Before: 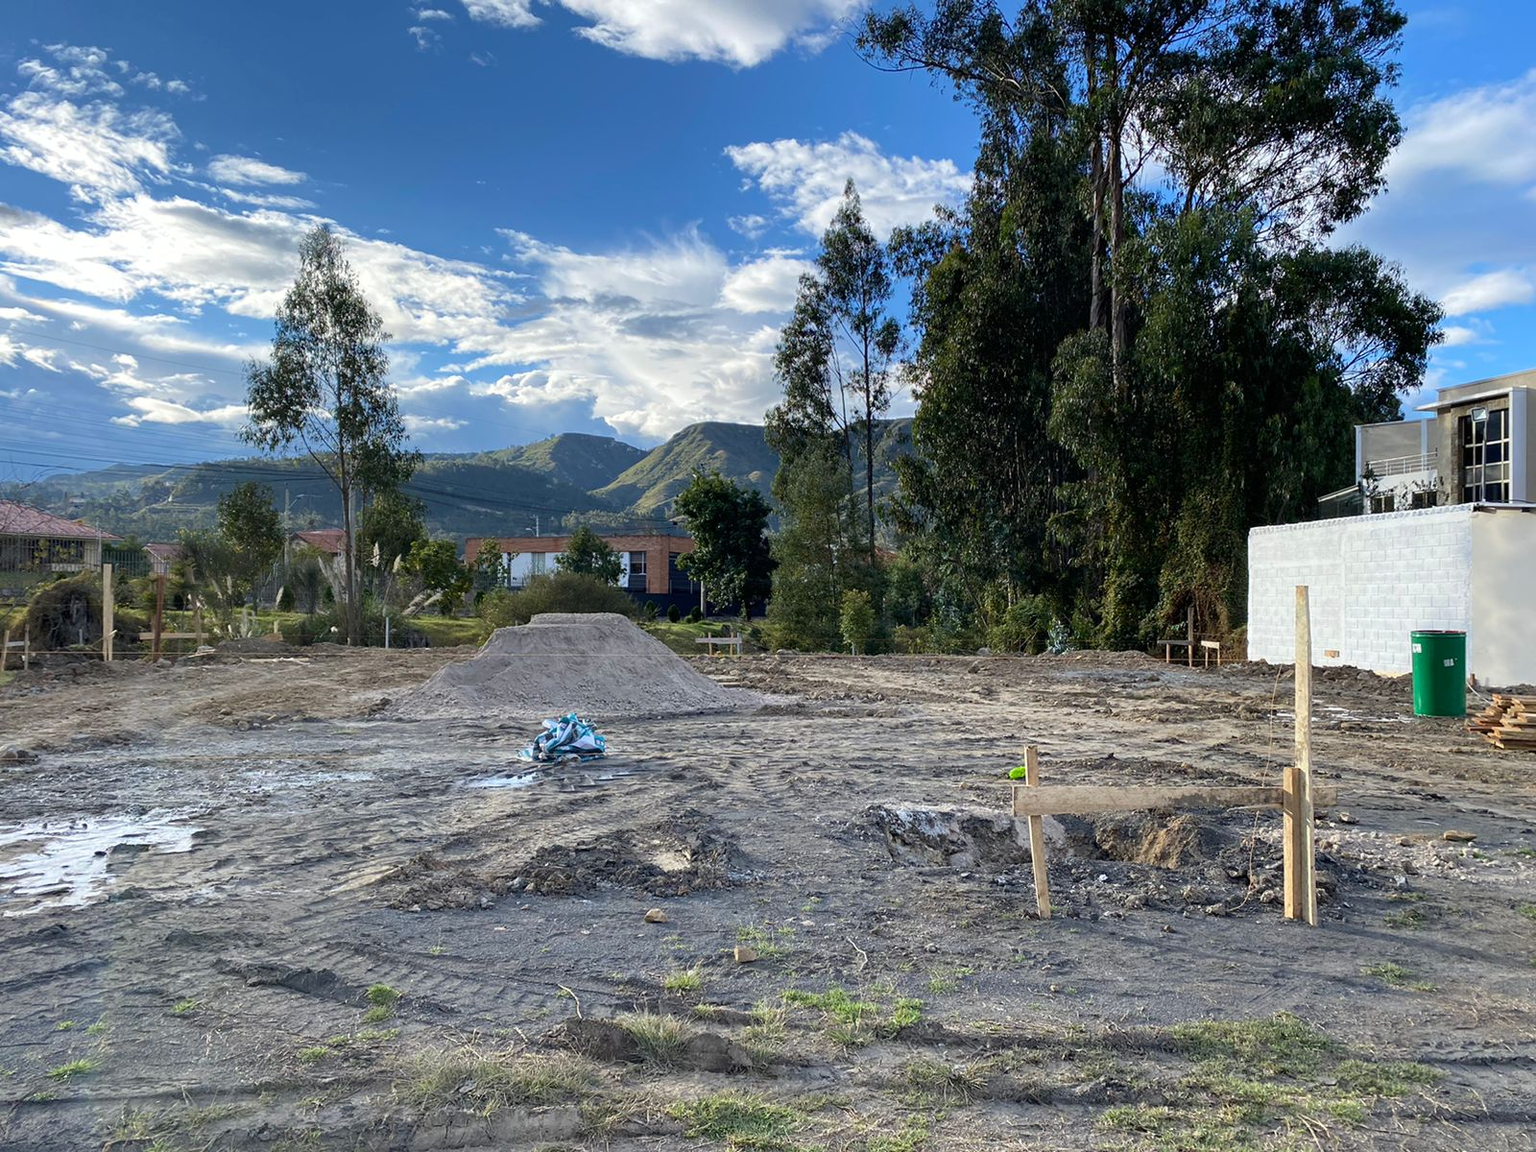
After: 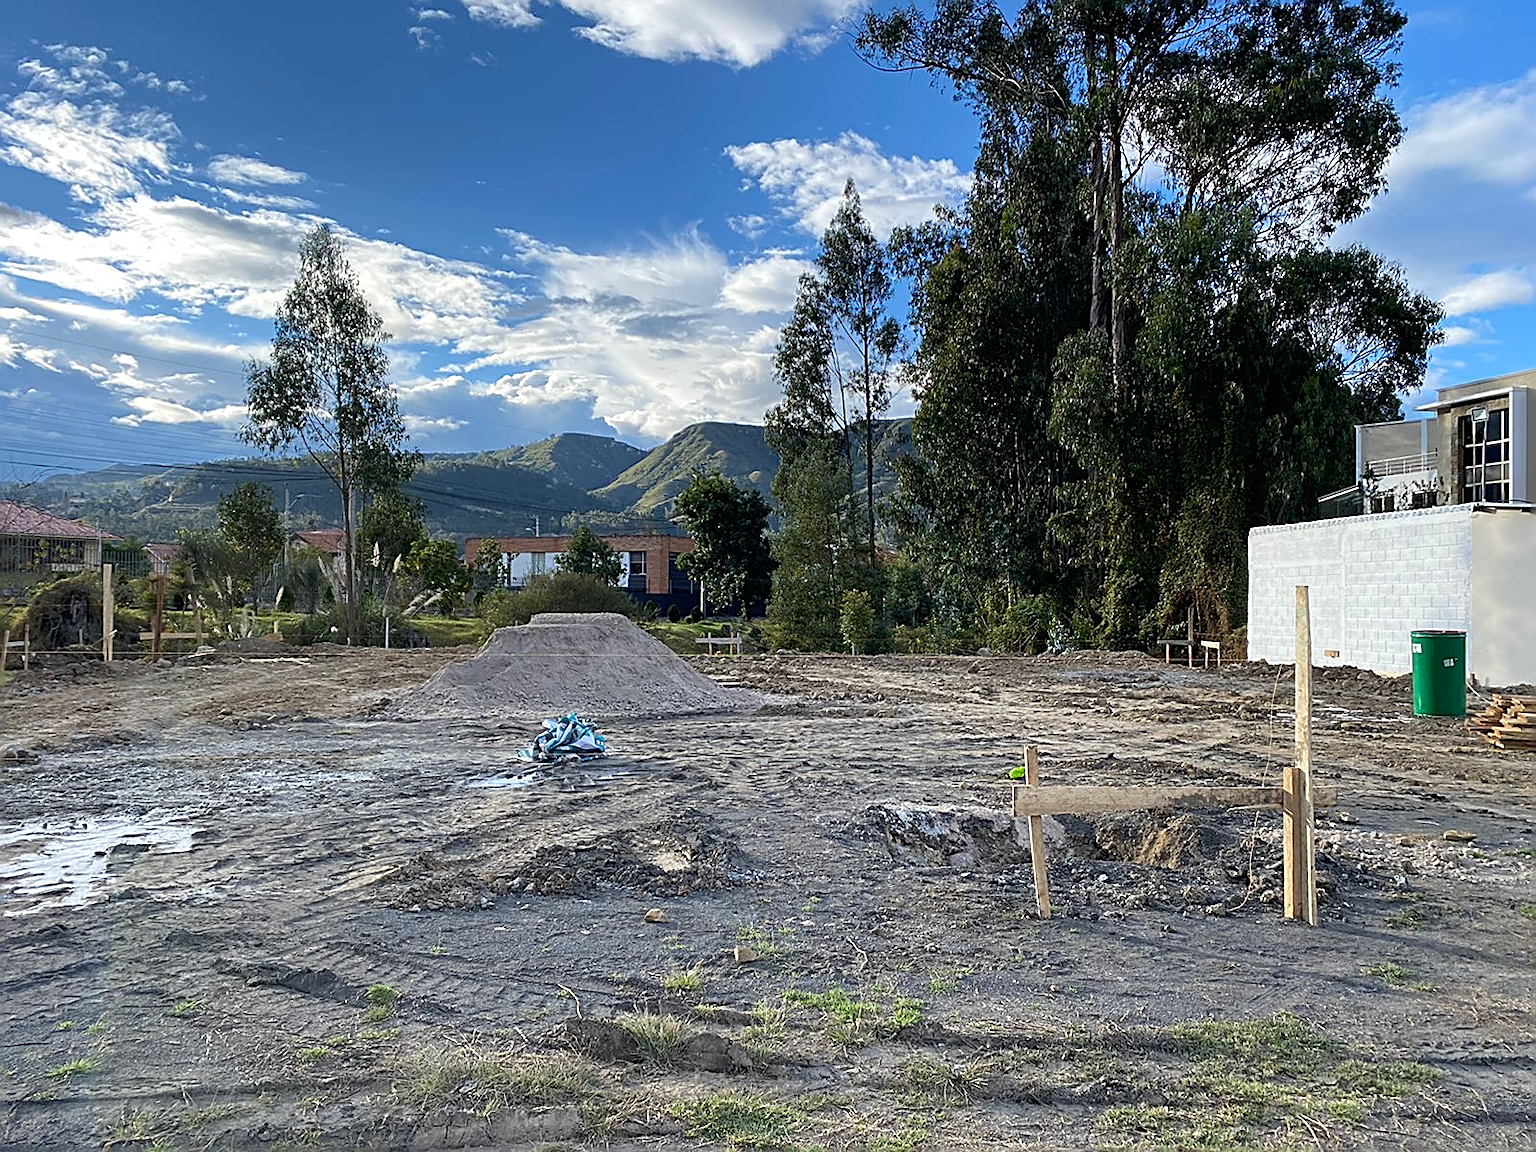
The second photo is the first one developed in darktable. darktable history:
sharpen: amount 0.889
